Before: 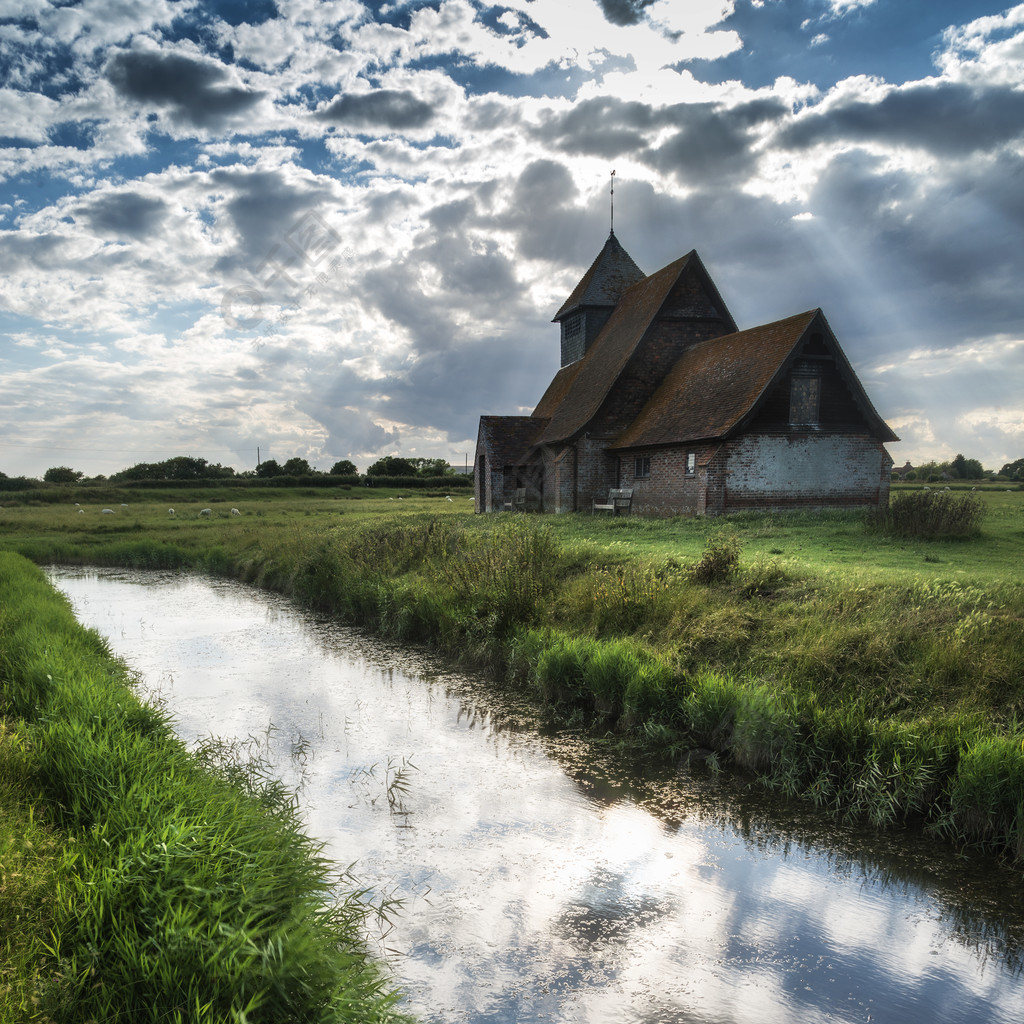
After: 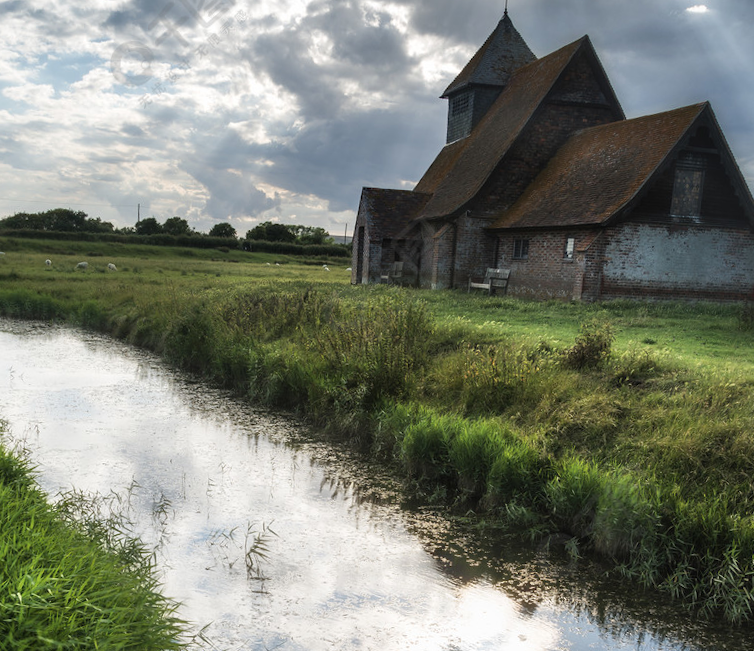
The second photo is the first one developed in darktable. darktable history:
crop and rotate: angle -3.69°, left 9.749%, top 20.509%, right 11.98%, bottom 11.915%
